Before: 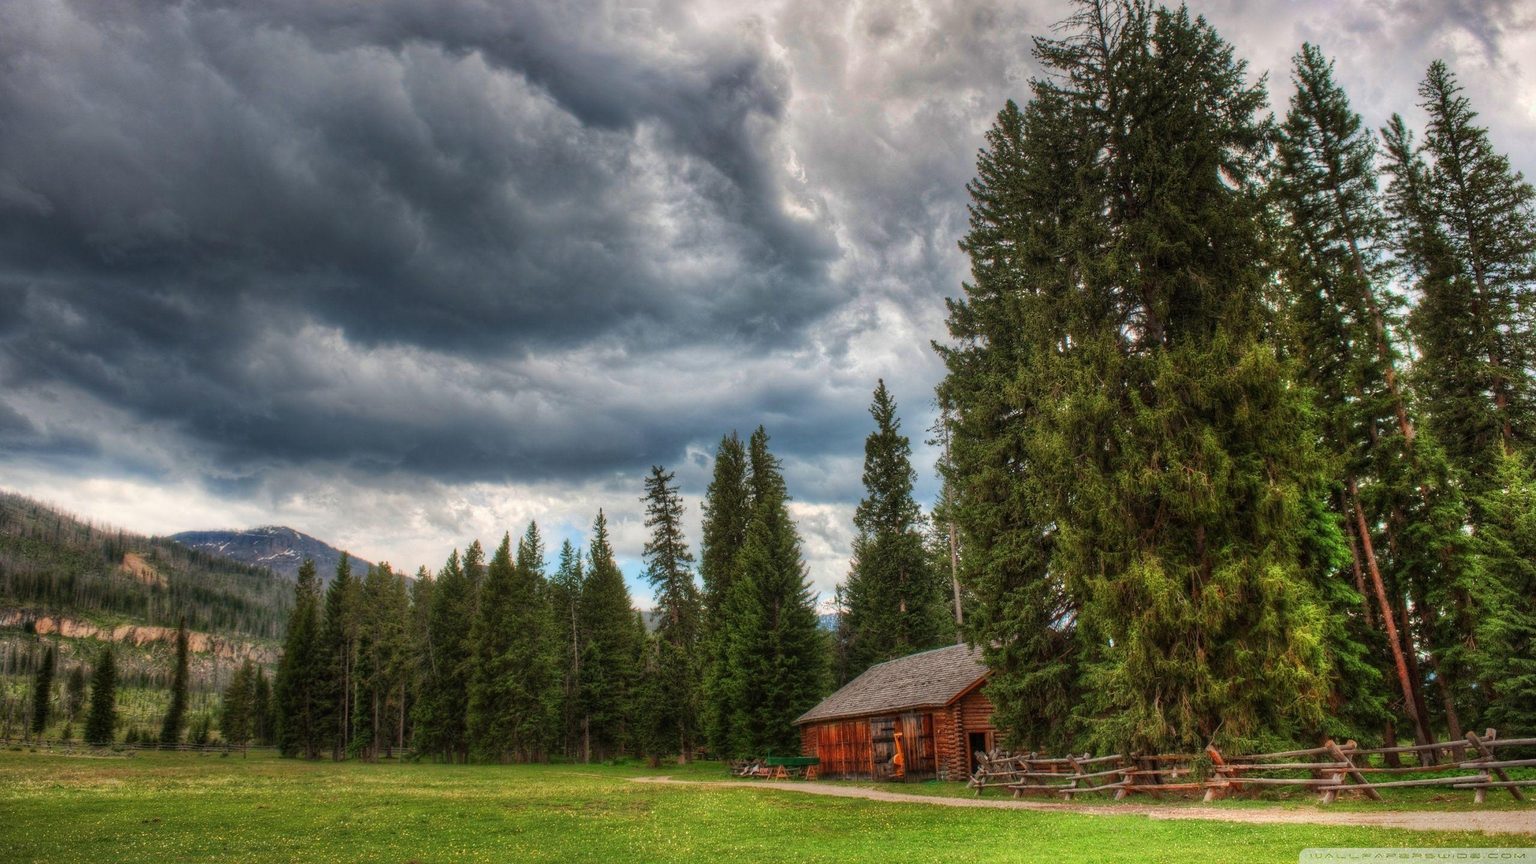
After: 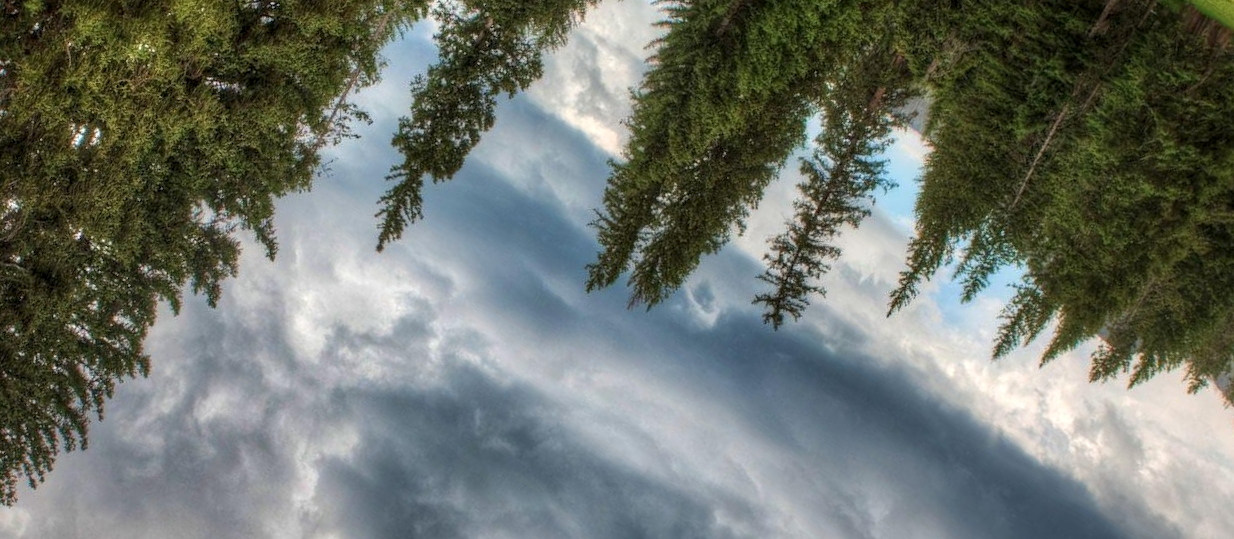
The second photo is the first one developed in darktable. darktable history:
local contrast: on, module defaults
crop and rotate: angle 147.87°, left 9.156%, top 15.687%, right 4.427%, bottom 17.108%
